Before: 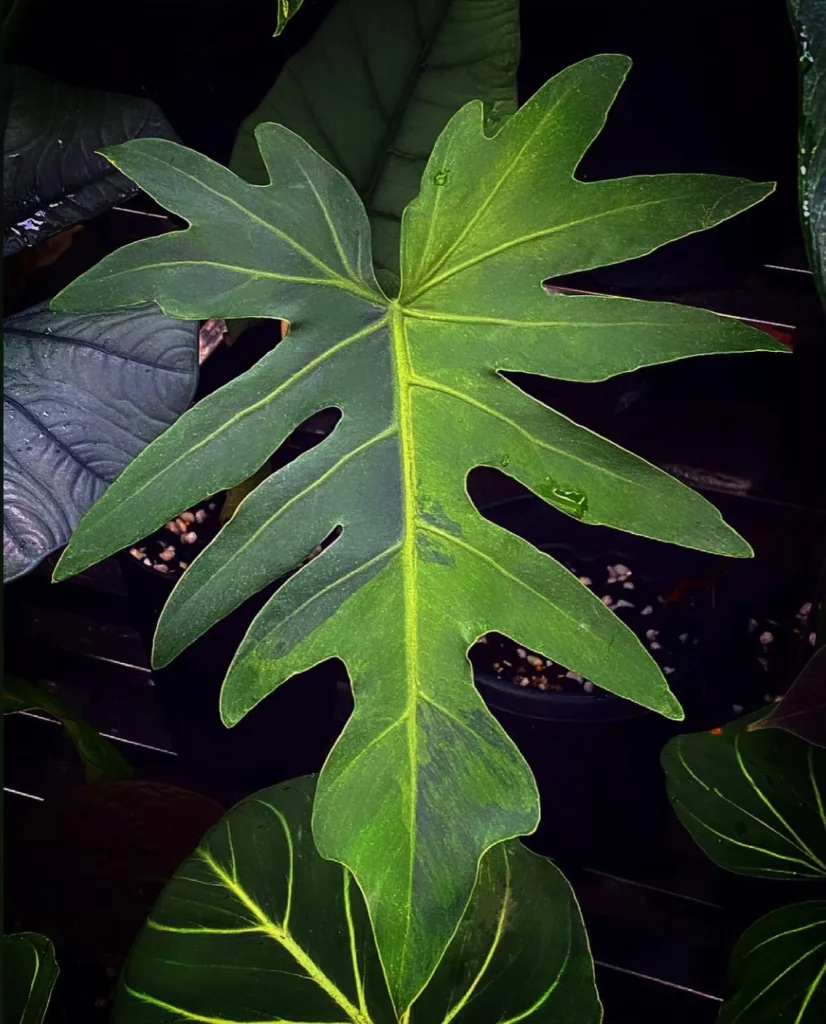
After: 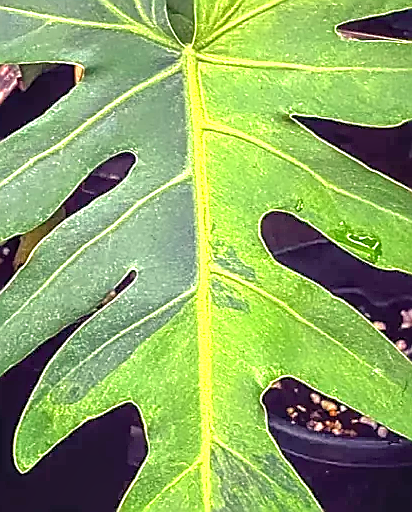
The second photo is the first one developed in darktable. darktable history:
exposure: black level correction 0, exposure 1.4 EV, compensate highlight preservation false
crop: left 25%, top 25%, right 25%, bottom 25%
sharpen: radius 1.4, amount 1.25, threshold 0.7
local contrast: on, module defaults
tone equalizer: -7 EV 0.15 EV, -6 EV 0.6 EV, -5 EV 1.15 EV, -4 EV 1.33 EV, -3 EV 1.15 EV, -2 EV 0.6 EV, -1 EV 0.15 EV, mask exposure compensation -0.5 EV
white balance: red 1.045, blue 0.932
